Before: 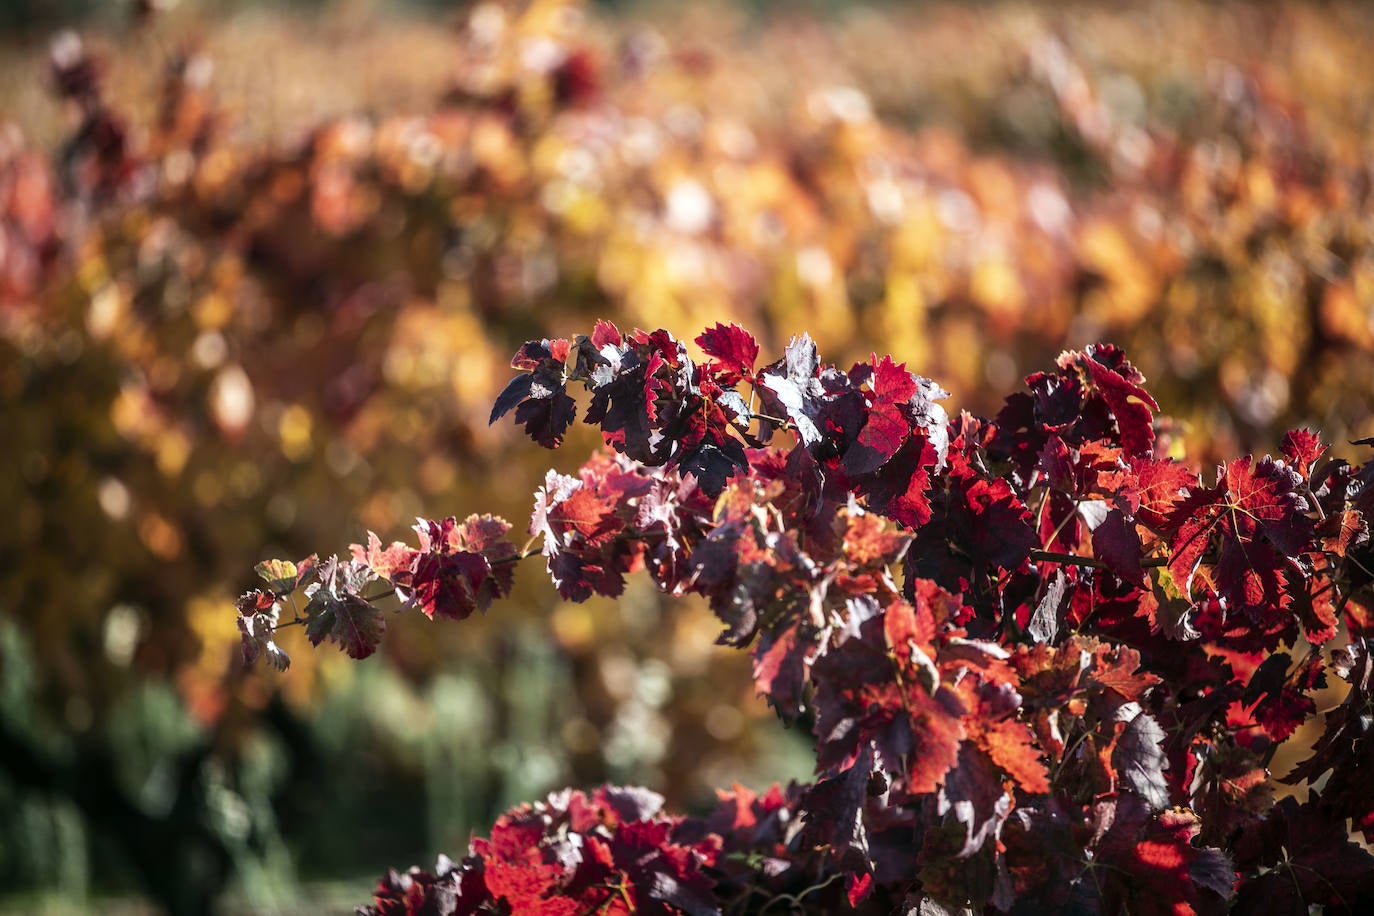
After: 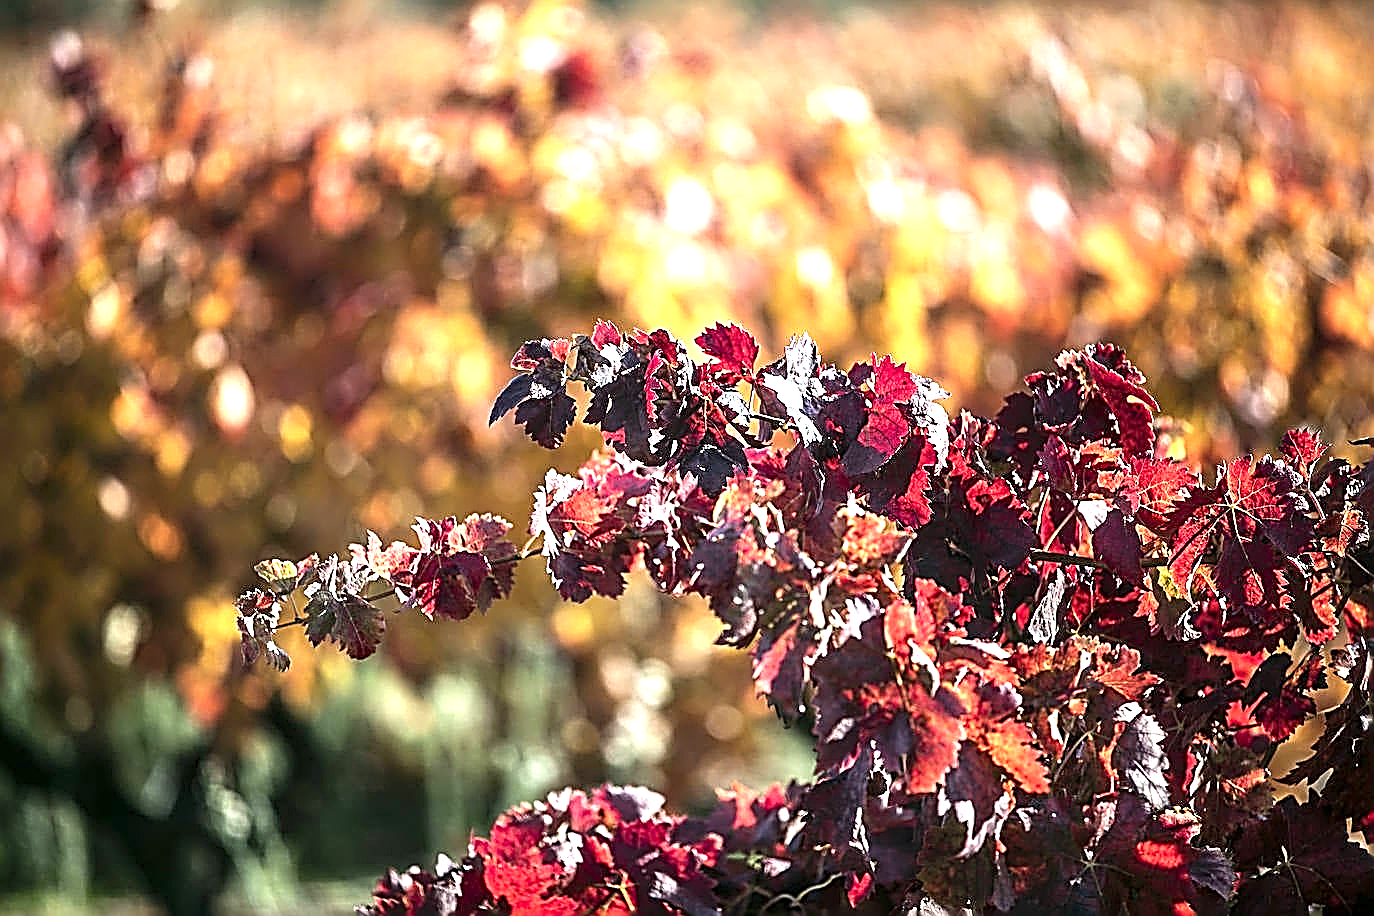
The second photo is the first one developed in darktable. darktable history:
sharpen: amount 2
exposure: exposure 1 EV, compensate highlight preservation false
